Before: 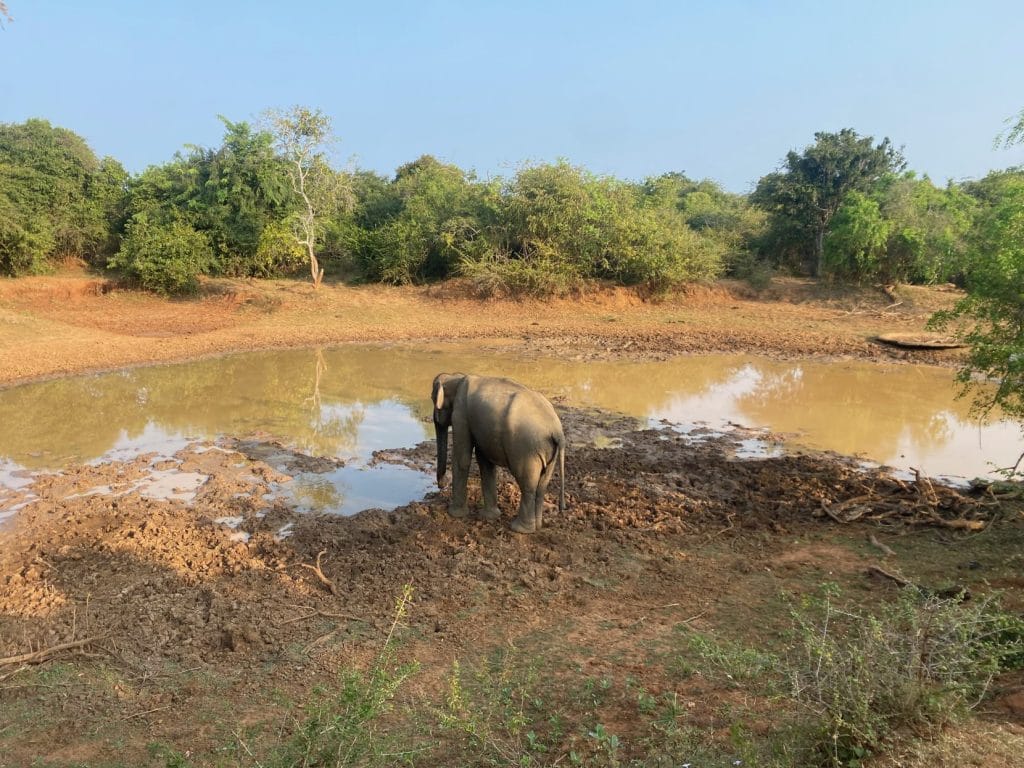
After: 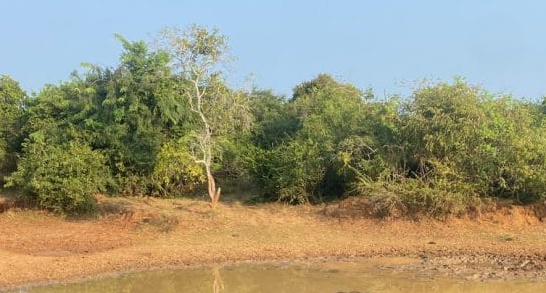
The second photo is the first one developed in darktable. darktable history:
crop: left 10.079%, top 10.643%, right 36.505%, bottom 51.181%
